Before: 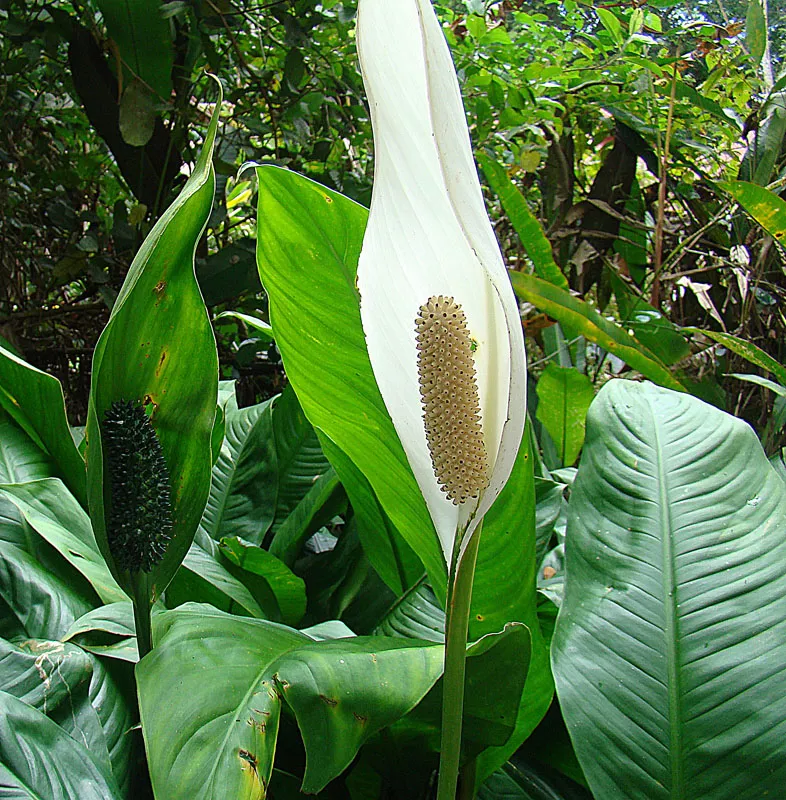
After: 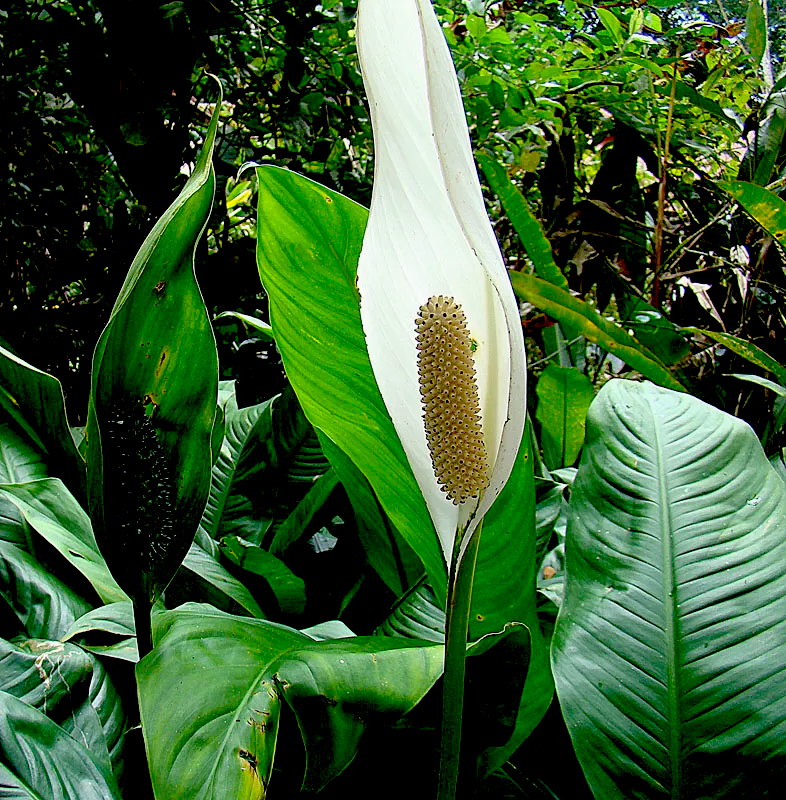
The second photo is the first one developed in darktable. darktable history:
exposure: black level correction 0.056, exposure -0.031 EV, compensate exposure bias true, compensate highlight preservation false
